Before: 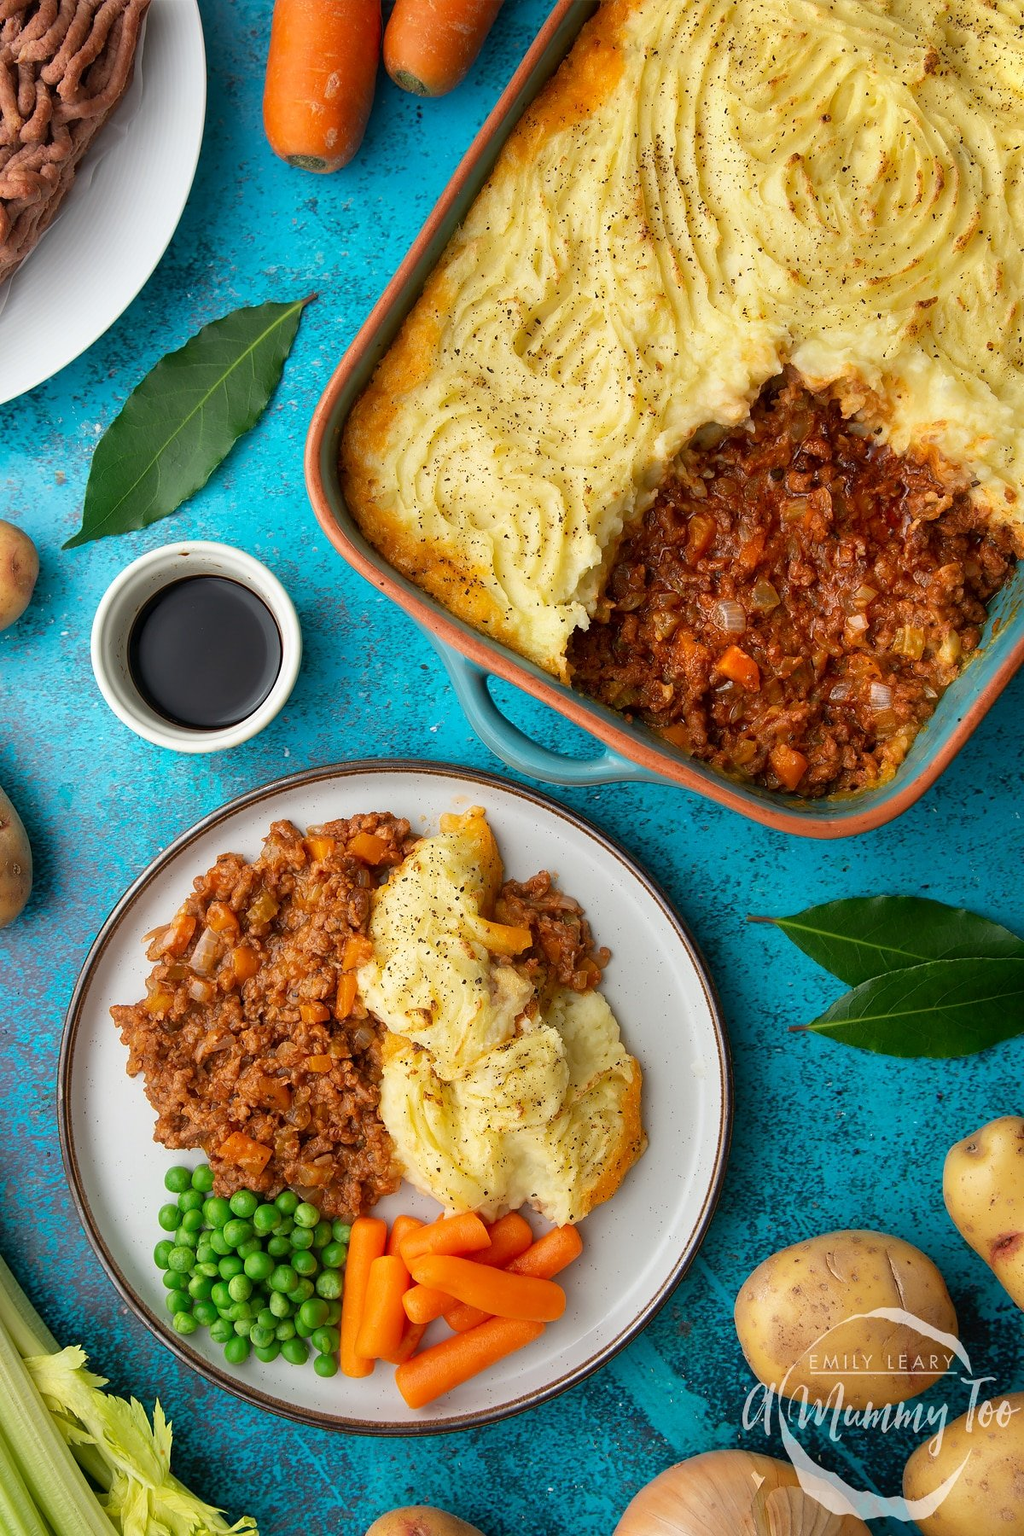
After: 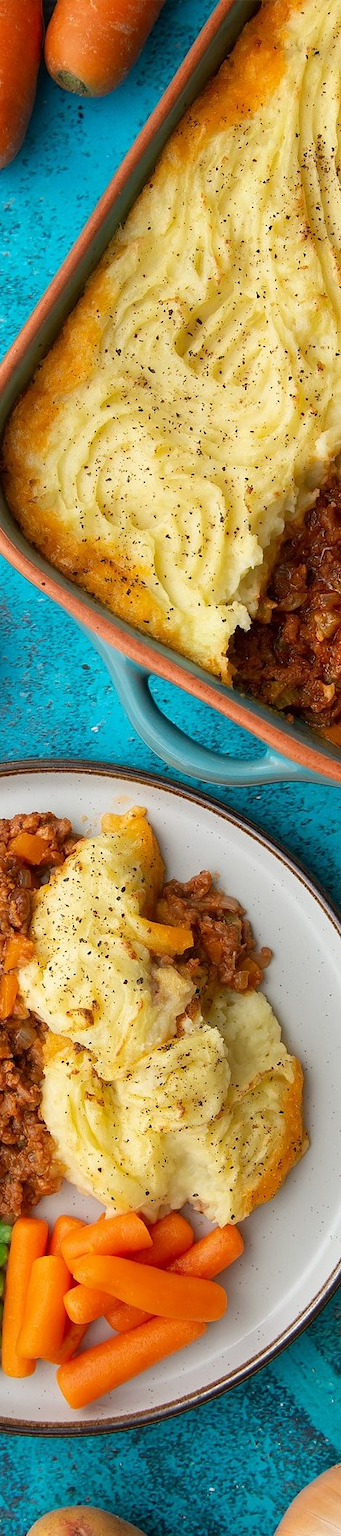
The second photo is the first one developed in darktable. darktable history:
crop: left 33.095%, right 33.564%
